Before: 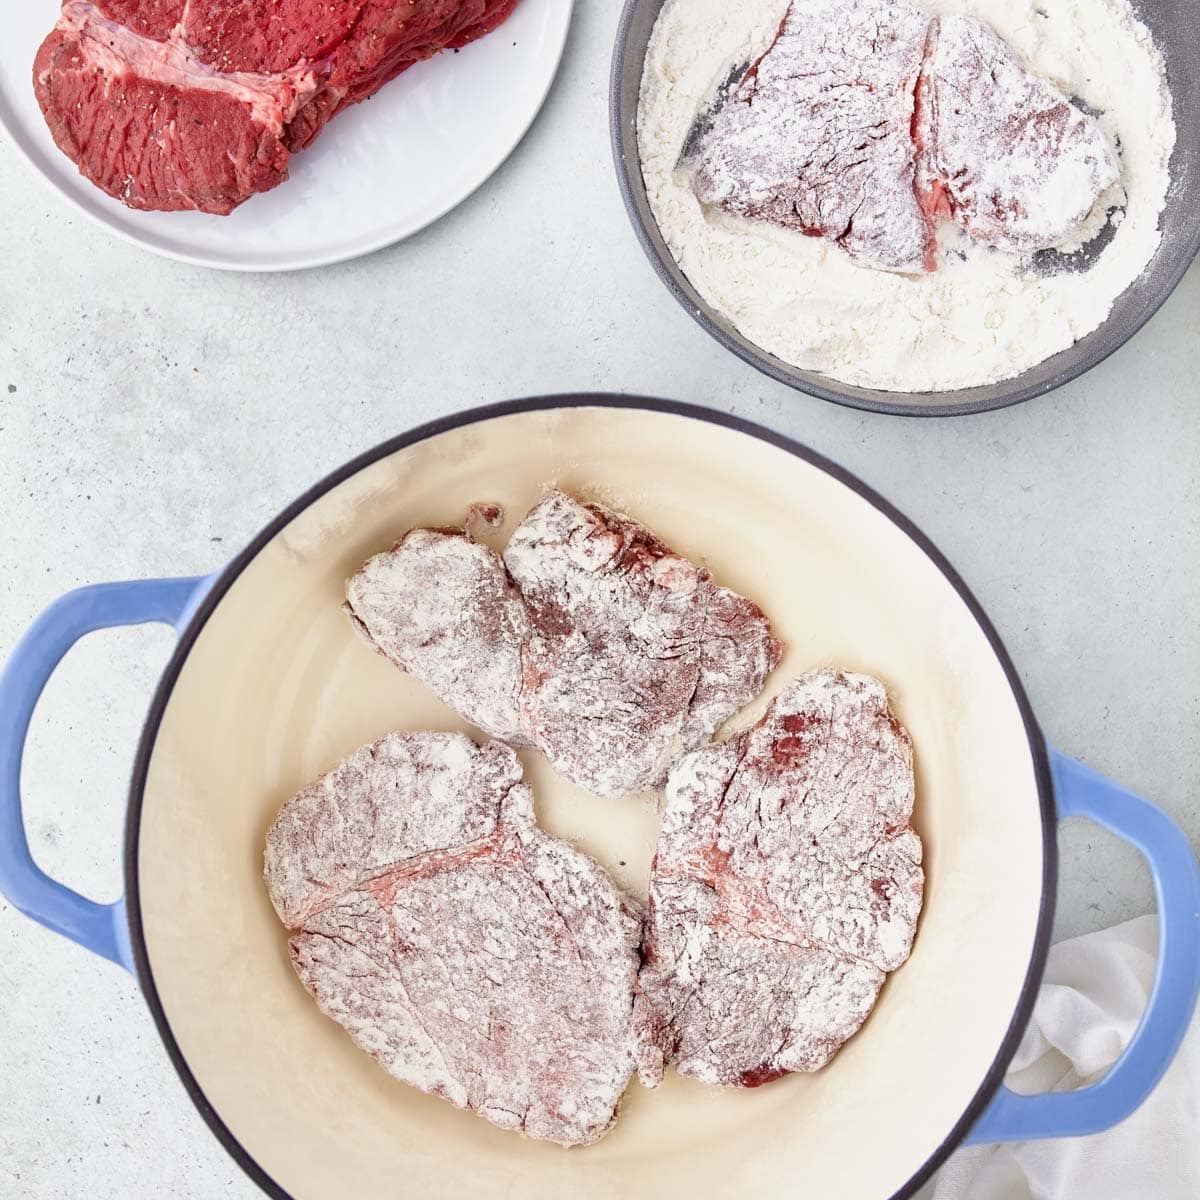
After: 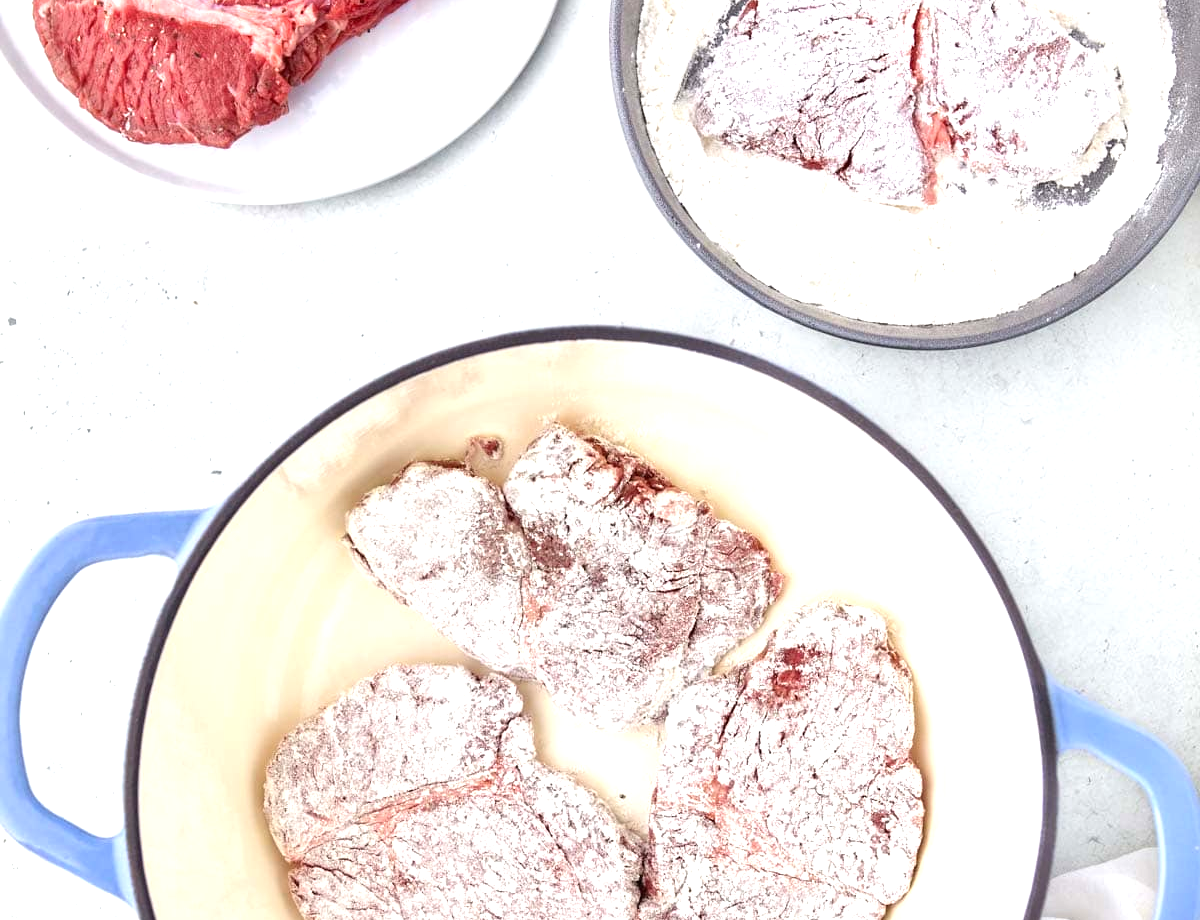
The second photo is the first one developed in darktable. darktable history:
crop: top 5.667%, bottom 17.637%
exposure: black level correction 0, exposure 0.7 EV, compensate exposure bias true, compensate highlight preservation false
